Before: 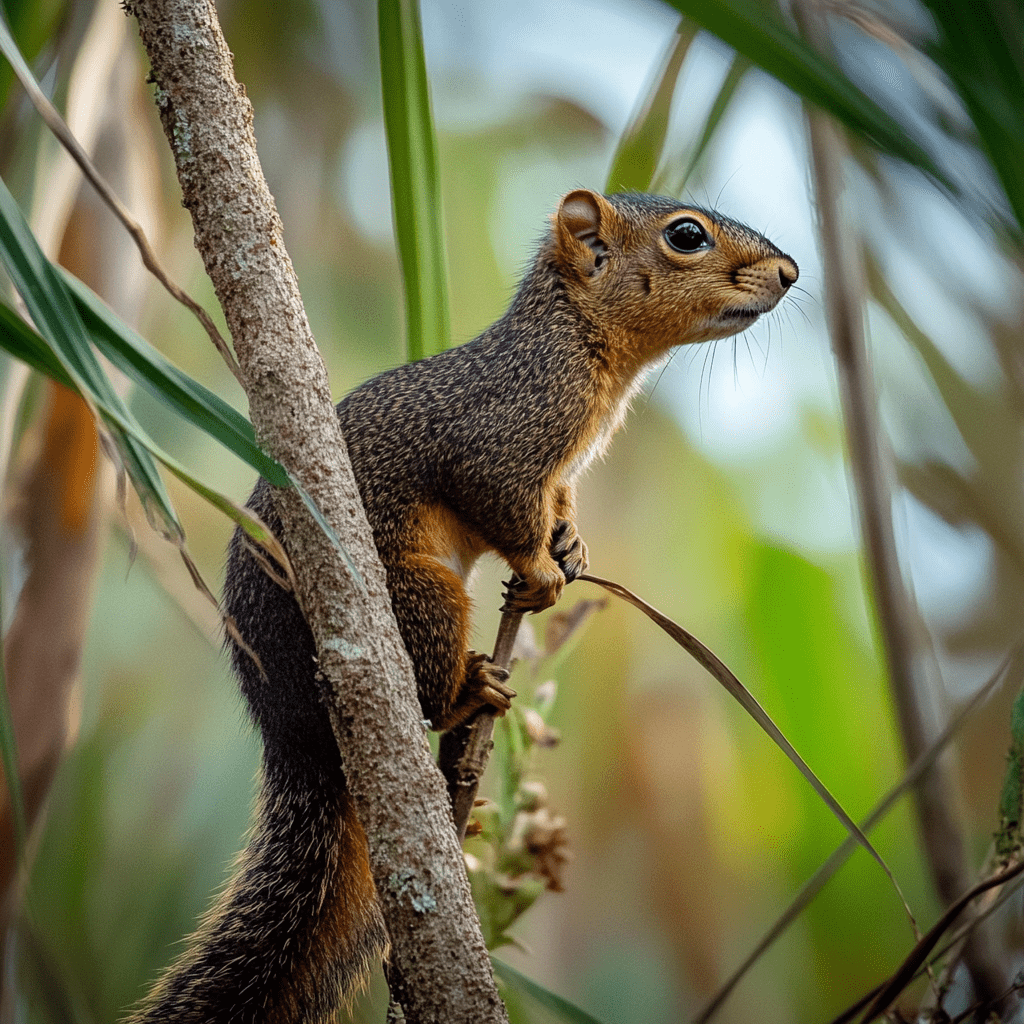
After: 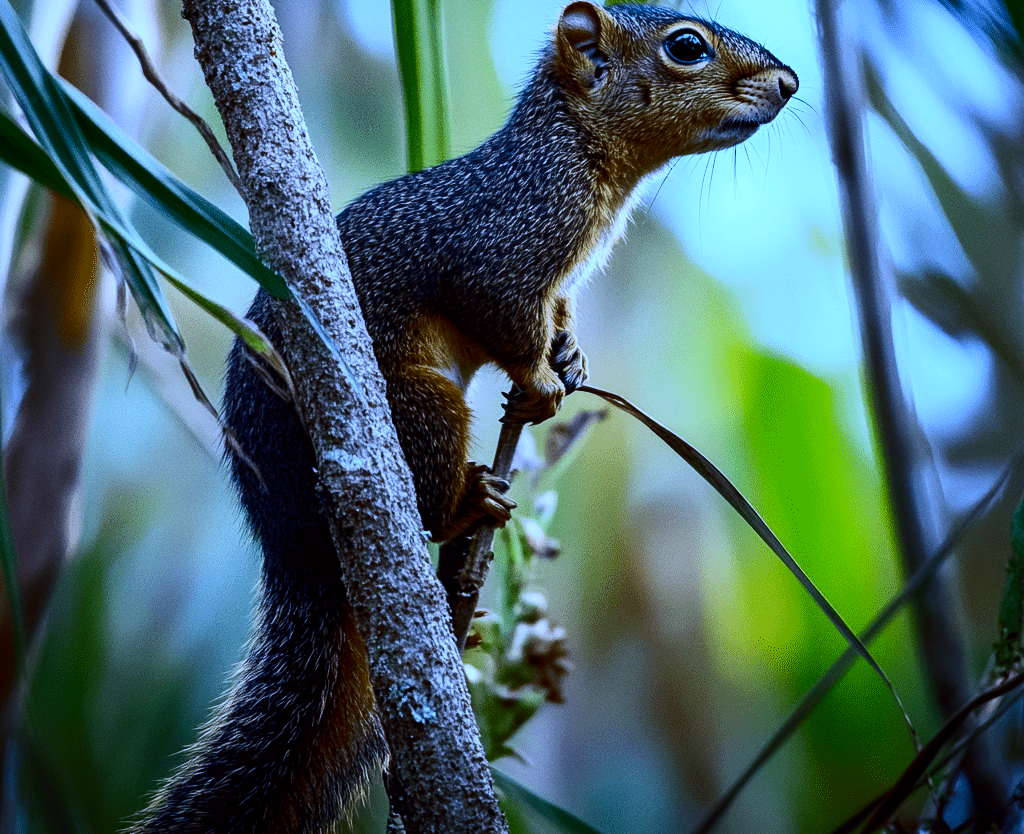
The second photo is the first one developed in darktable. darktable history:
crop and rotate: top 18.507%
contrast brightness saturation: contrast 0.32, brightness -0.08, saturation 0.17
white balance: red 0.766, blue 1.537
